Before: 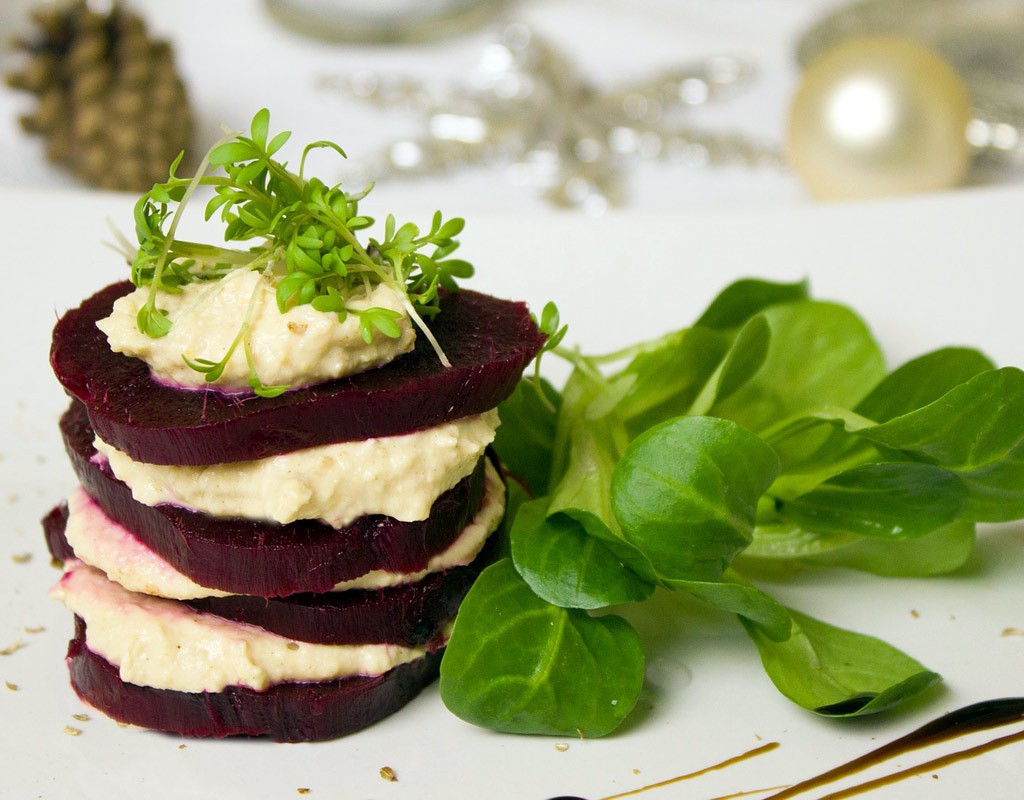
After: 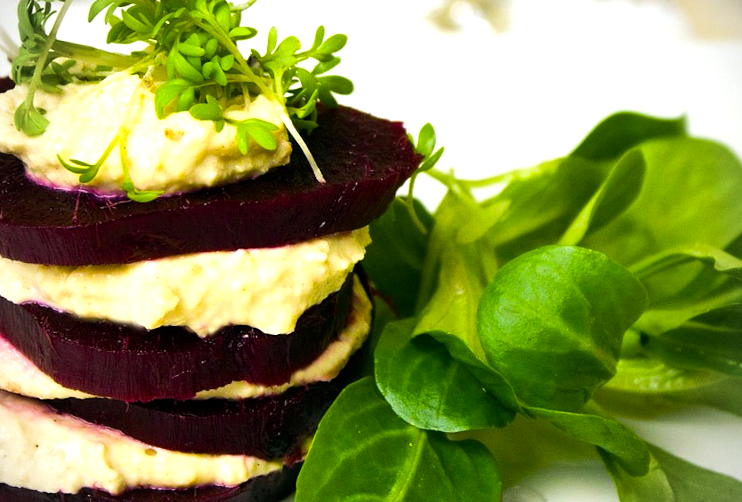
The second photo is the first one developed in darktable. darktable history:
crop and rotate: angle -3.37°, left 9.79%, top 20.73%, right 12.42%, bottom 11.82%
color balance rgb: perceptual saturation grading › global saturation 30%, global vibrance 20%
tone equalizer: -8 EV -0.75 EV, -7 EV -0.7 EV, -6 EV -0.6 EV, -5 EV -0.4 EV, -3 EV 0.4 EV, -2 EV 0.6 EV, -1 EV 0.7 EV, +0 EV 0.75 EV, edges refinement/feathering 500, mask exposure compensation -1.57 EV, preserve details no
vignetting: on, module defaults
